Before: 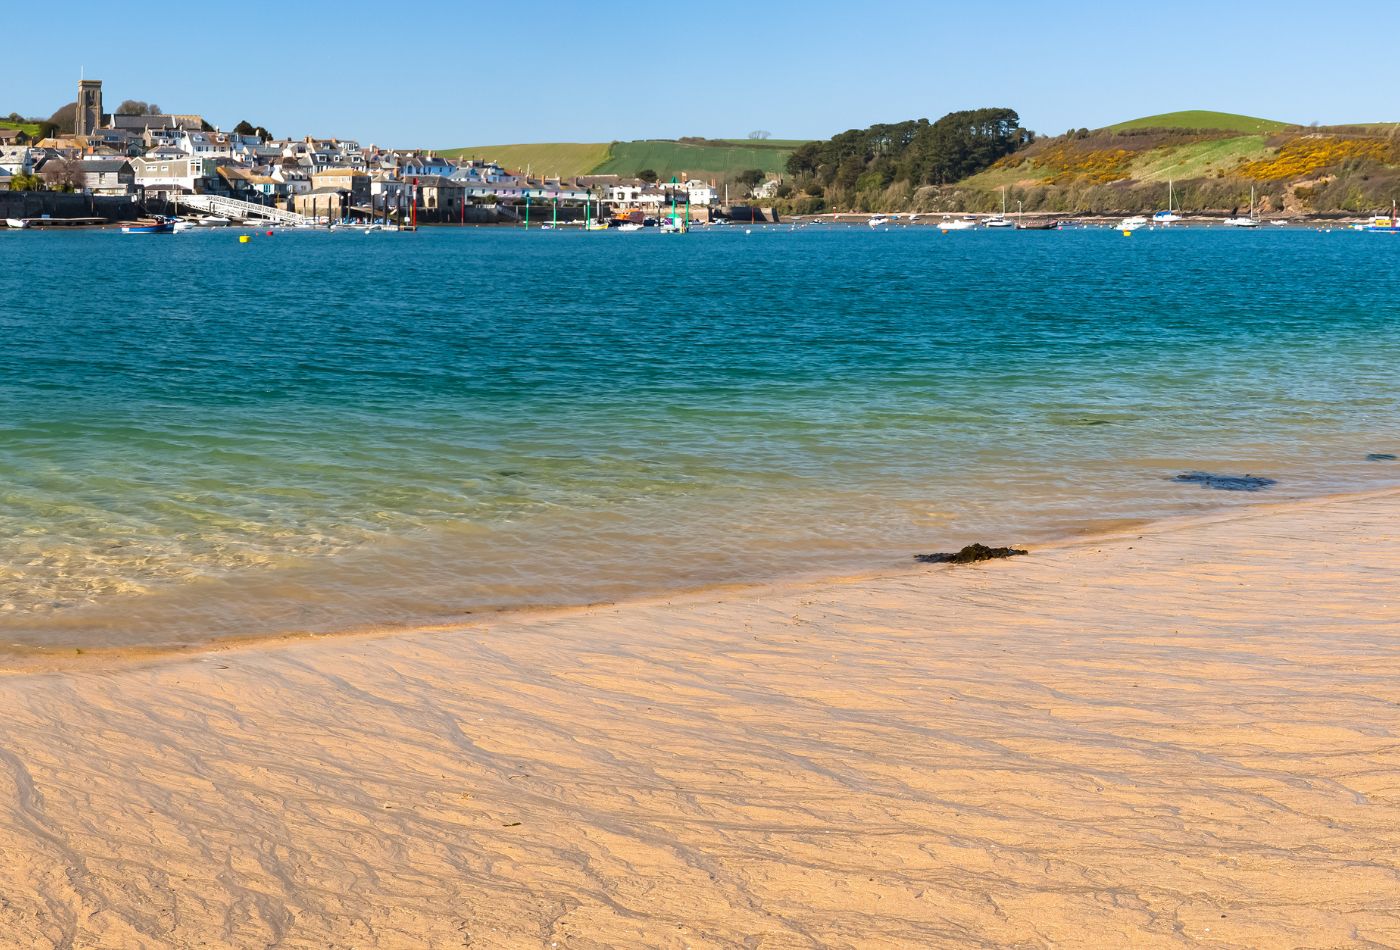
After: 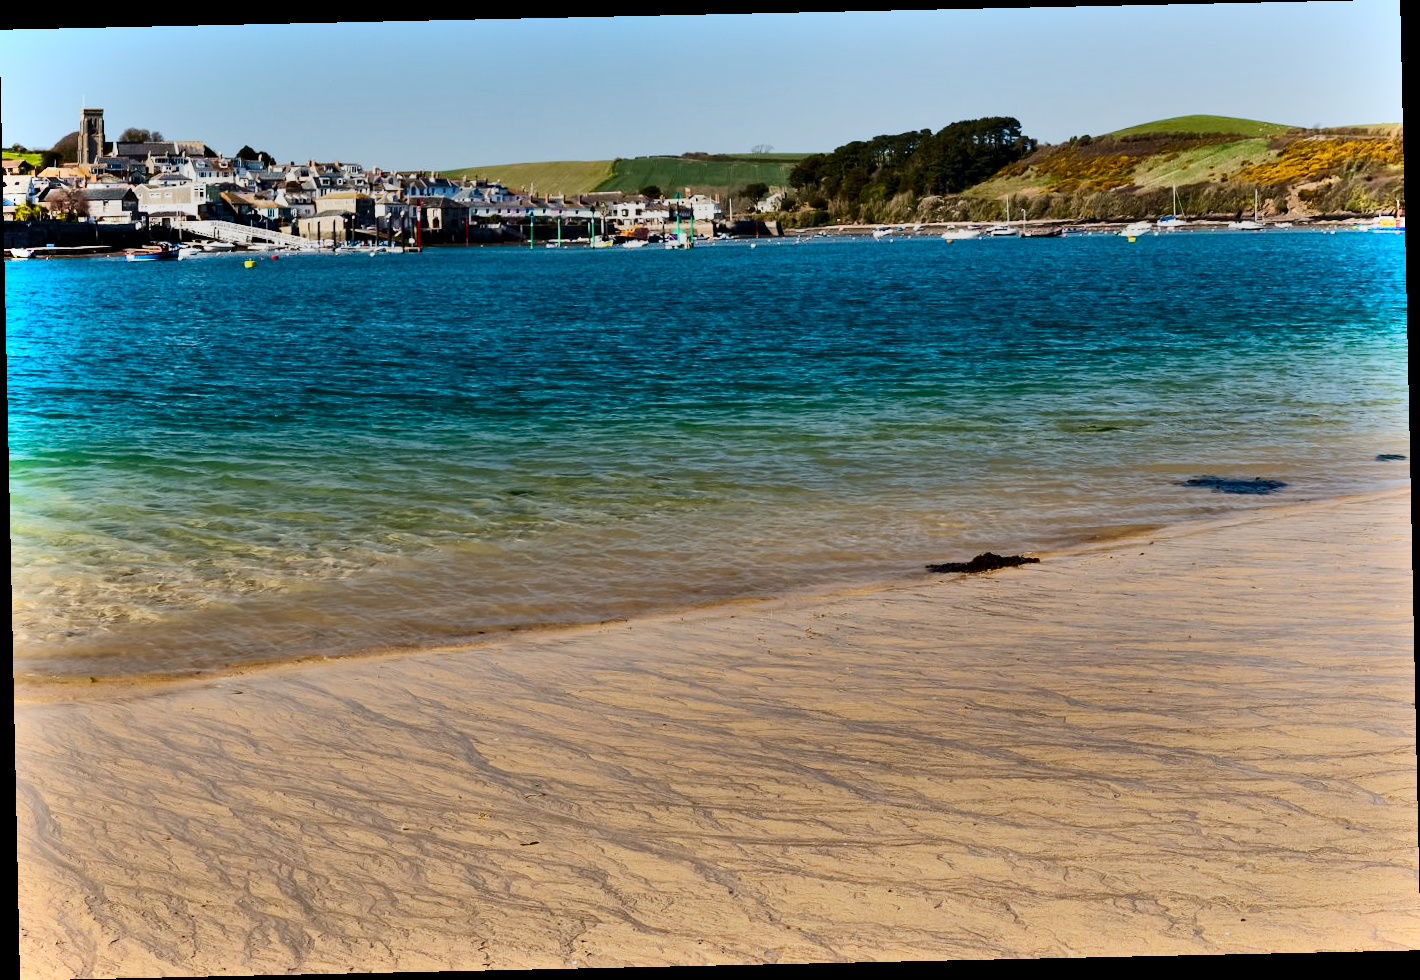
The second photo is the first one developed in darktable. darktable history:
tone equalizer: on, module defaults
filmic rgb: middle gray luminance 29%, black relative exposure -10.3 EV, white relative exposure 5.5 EV, threshold 6 EV, target black luminance 0%, hardness 3.95, latitude 2.04%, contrast 1.132, highlights saturation mix 5%, shadows ↔ highlights balance 15.11%, add noise in highlights 0, preserve chrominance no, color science v3 (2019), use custom middle-gray values true, iterations of high-quality reconstruction 0, contrast in highlights soft, enable highlight reconstruction true
rotate and perspective: rotation -1.24°, automatic cropping off
color correction: saturation 0.98
shadows and highlights: radius 123.98, shadows 100, white point adjustment -3, highlights -100, highlights color adjustment 89.84%, soften with gaussian
contrast brightness saturation: contrast 0.28
